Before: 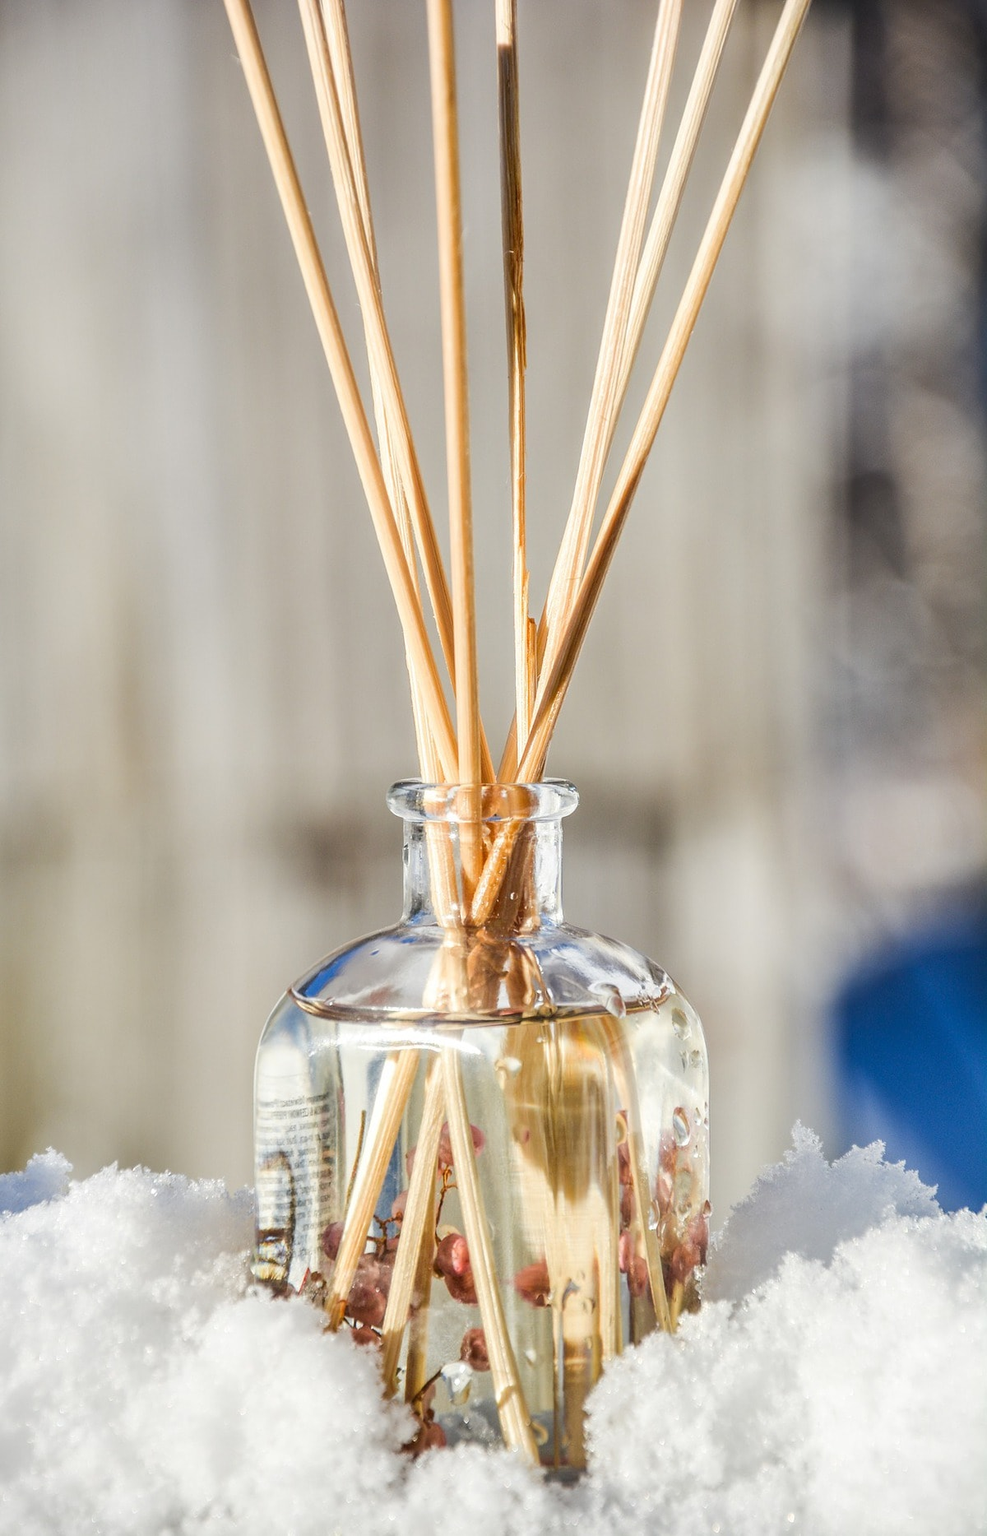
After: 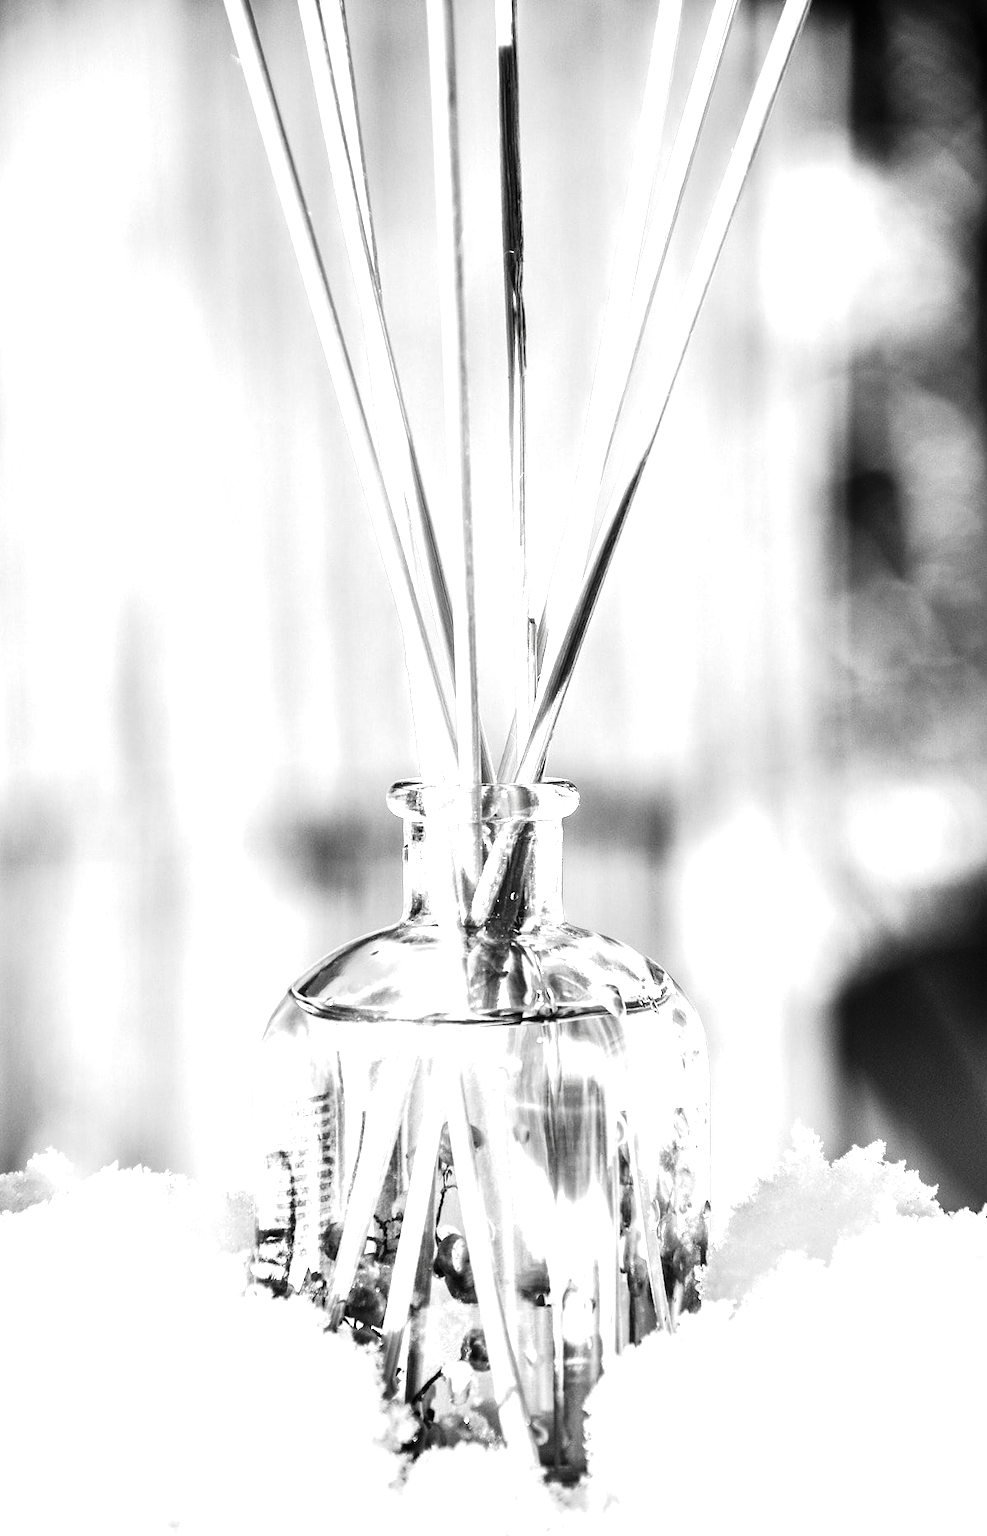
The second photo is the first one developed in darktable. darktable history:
base curve: curves: ch0 [(0, 0) (0.036, 0.025) (0.121, 0.166) (0.206, 0.329) (0.605, 0.79) (1, 1)], preserve colors none
exposure: black level correction 0, exposure 1.095 EV, compensate highlight preservation false
contrast brightness saturation: contrast 0.017, brightness -0.986, saturation -0.996
